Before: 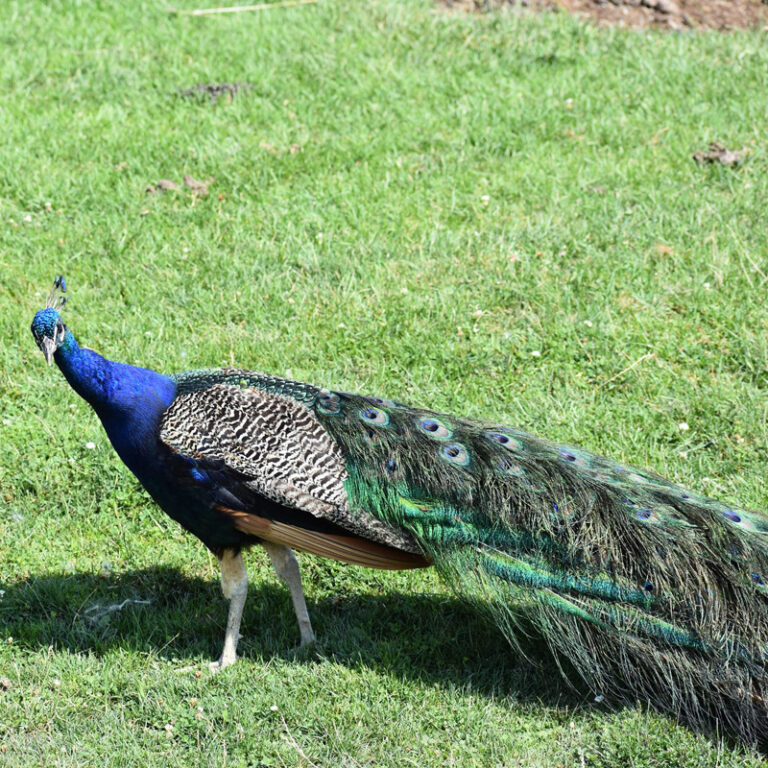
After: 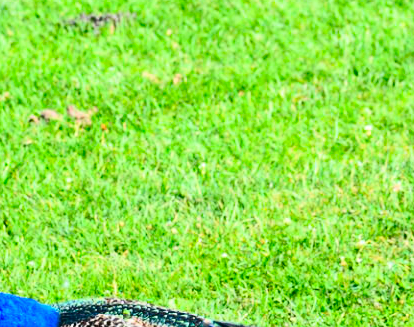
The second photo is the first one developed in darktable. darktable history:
crop: left 15.248%, top 9.17%, right 30.838%, bottom 48.228%
contrast brightness saturation: contrast 0.259, brightness 0.021, saturation 0.864
